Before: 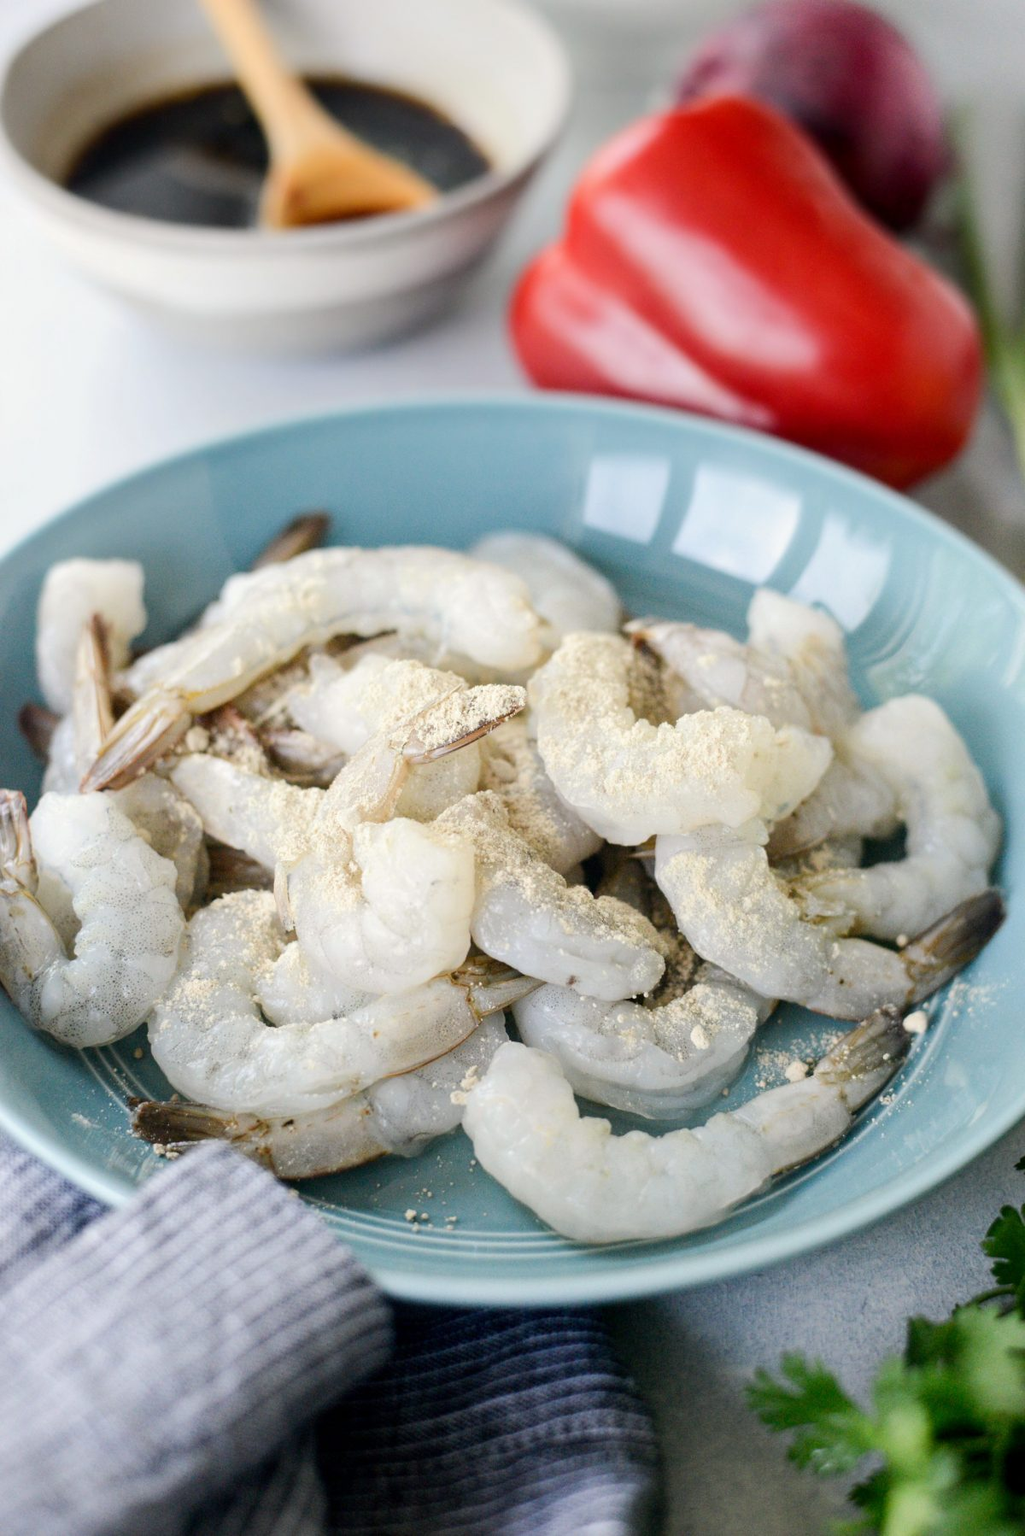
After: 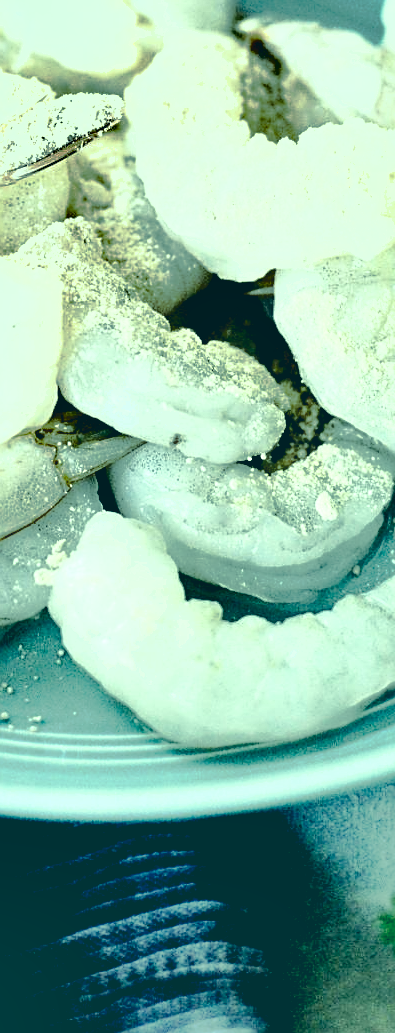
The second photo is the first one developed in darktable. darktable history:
crop: left 41.122%, top 39.385%, right 25.933%, bottom 3.117%
base curve: curves: ch0 [(0.065, 0.026) (0.236, 0.358) (0.53, 0.546) (0.777, 0.841) (0.924, 0.992)], preserve colors none
color correction: highlights a* -19.92, highlights b* 9.8, shadows a* -20.01, shadows b* -11.42
contrast brightness saturation: contrast 0.099, saturation -0.363
shadows and highlights: soften with gaussian
sharpen: on, module defaults
exposure: black level correction 0, exposure 0.692 EV, compensate exposure bias true, compensate highlight preservation false
